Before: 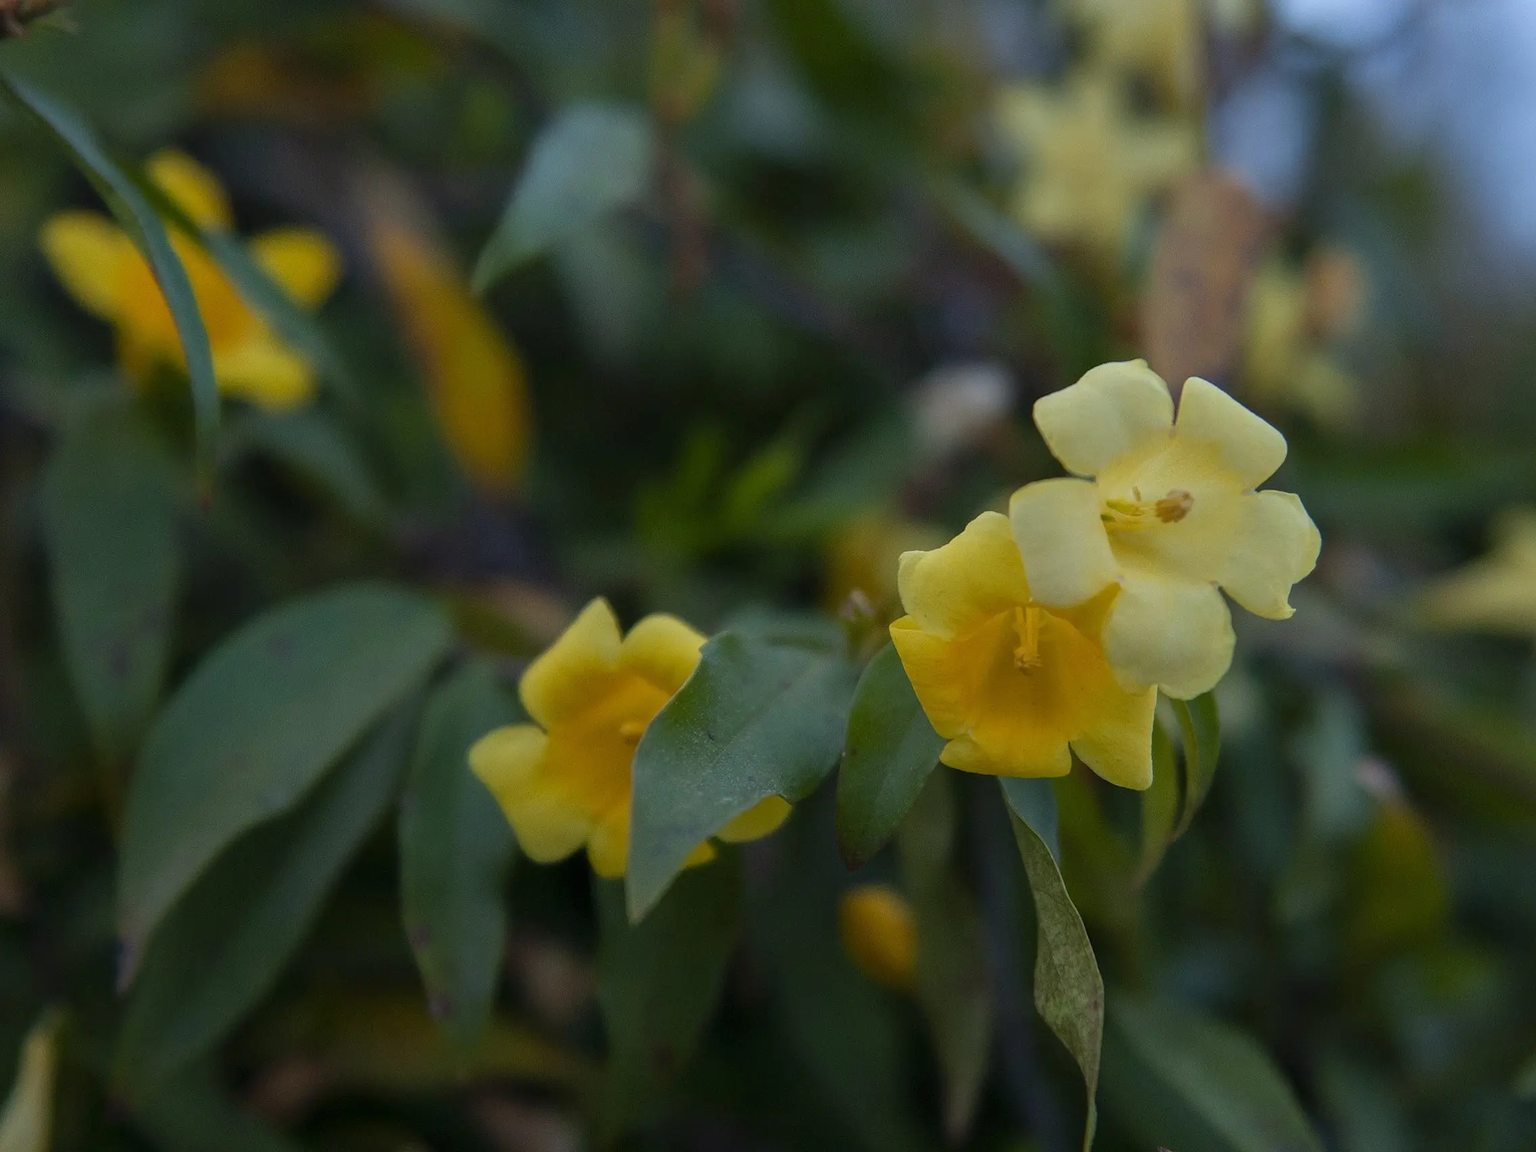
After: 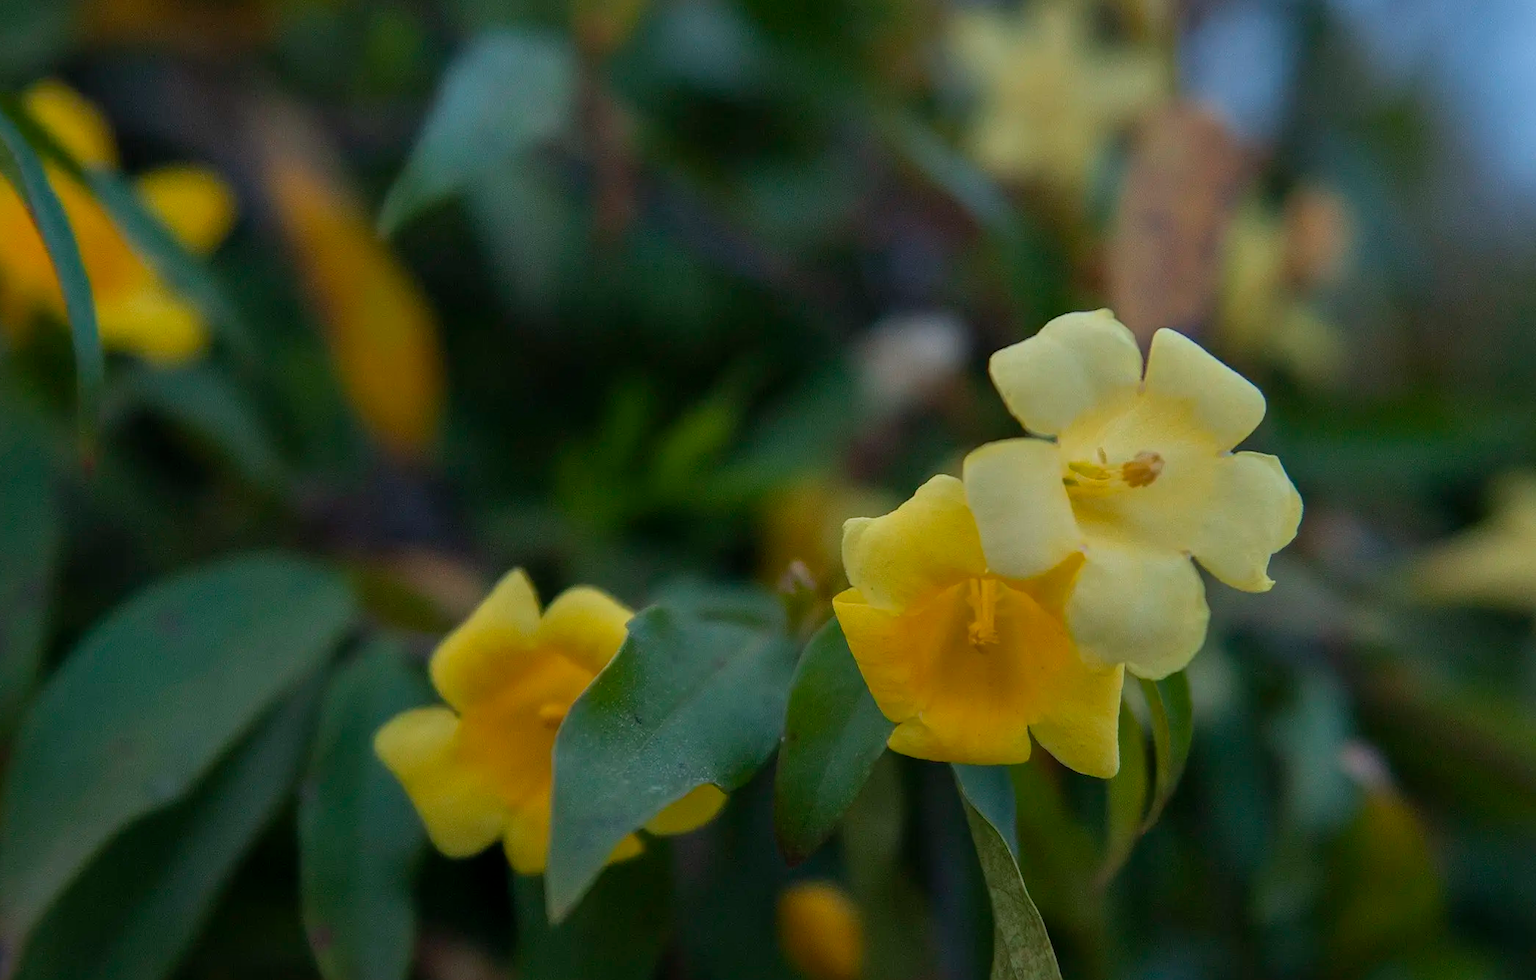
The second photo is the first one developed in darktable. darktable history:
crop: left 8.155%, top 6.61%, bottom 15.223%
